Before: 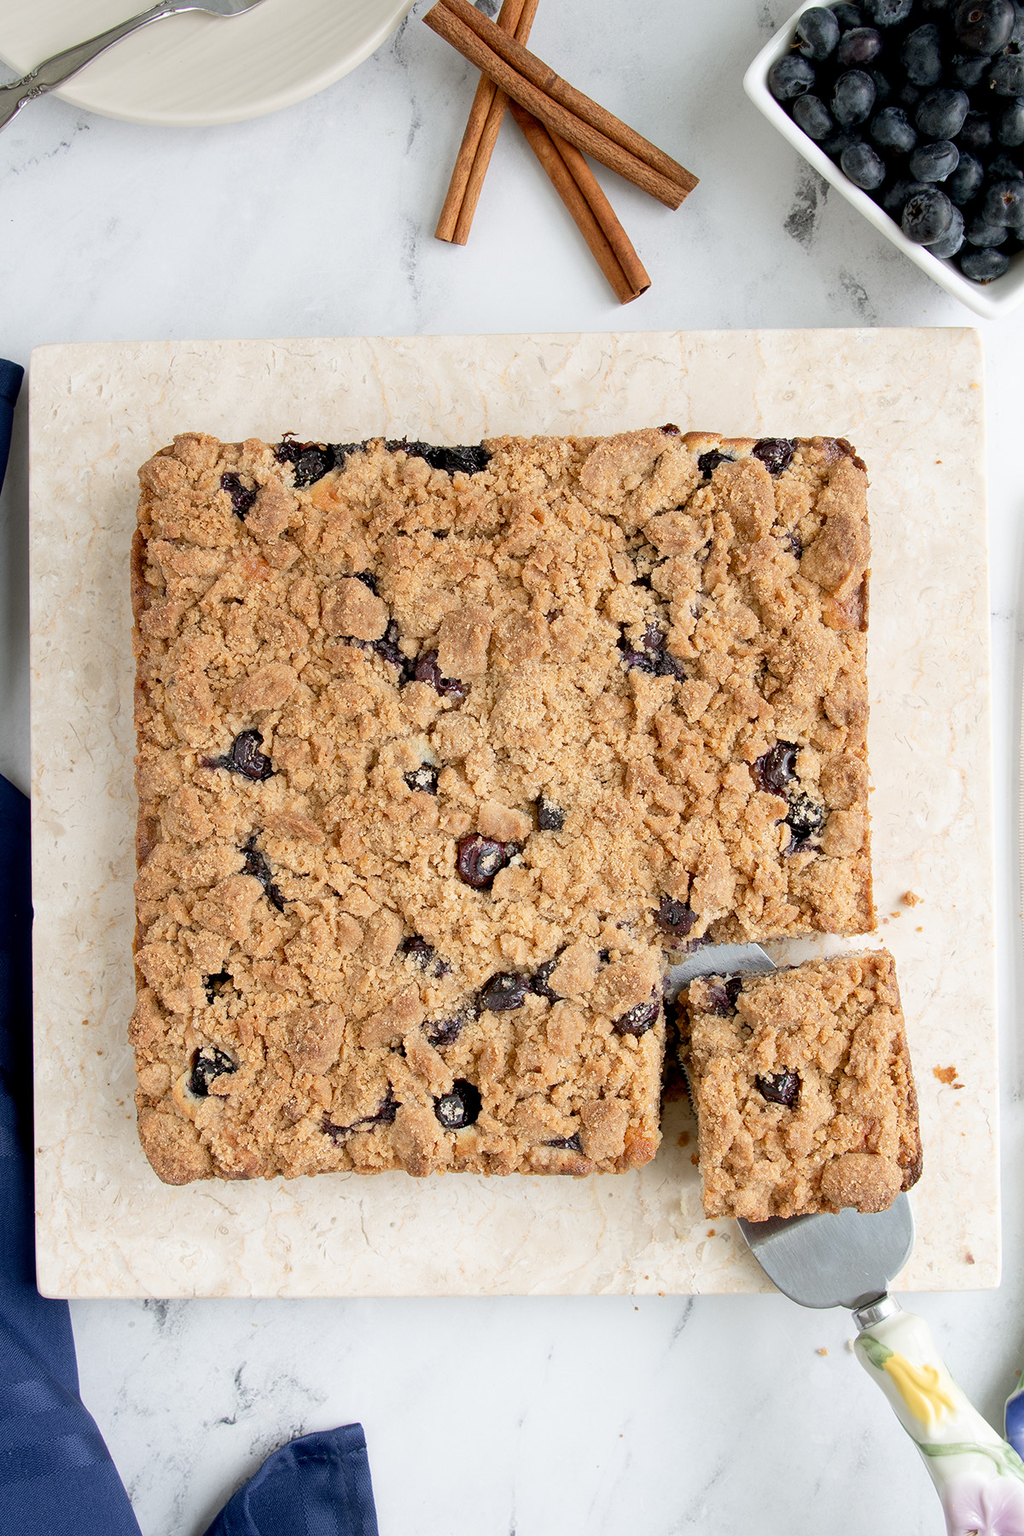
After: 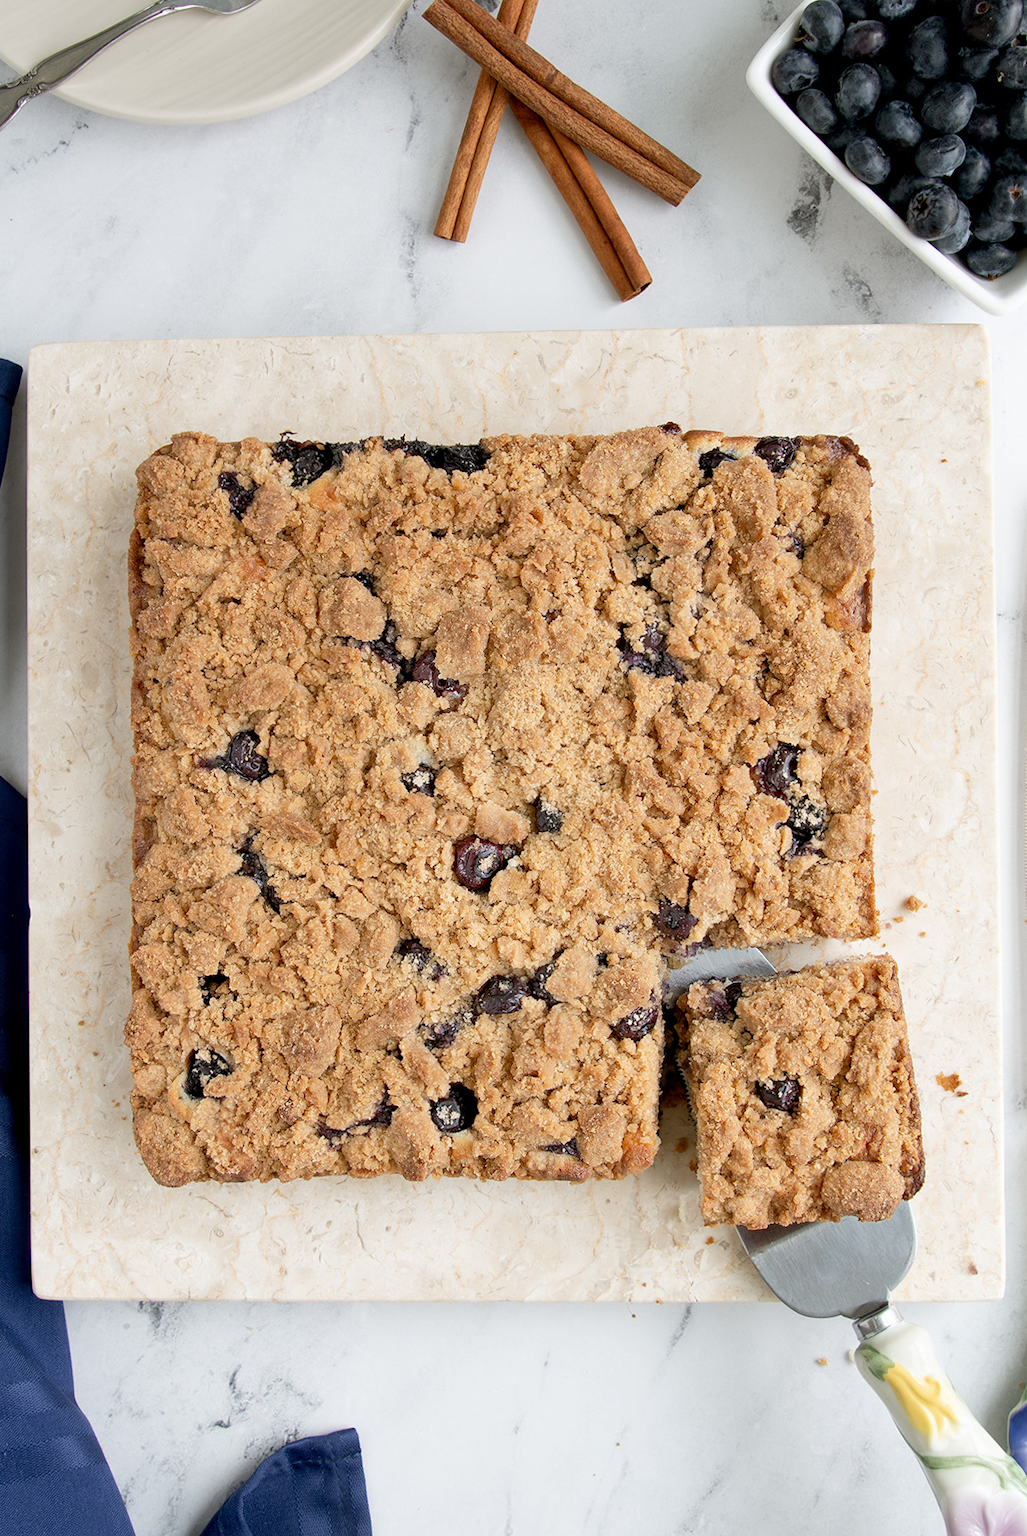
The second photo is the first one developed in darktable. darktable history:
rotate and perspective: rotation 0.192°, lens shift (horizontal) -0.015, crop left 0.005, crop right 0.996, crop top 0.006, crop bottom 0.99
shadows and highlights: shadows 37.27, highlights -28.18, soften with gaussian
